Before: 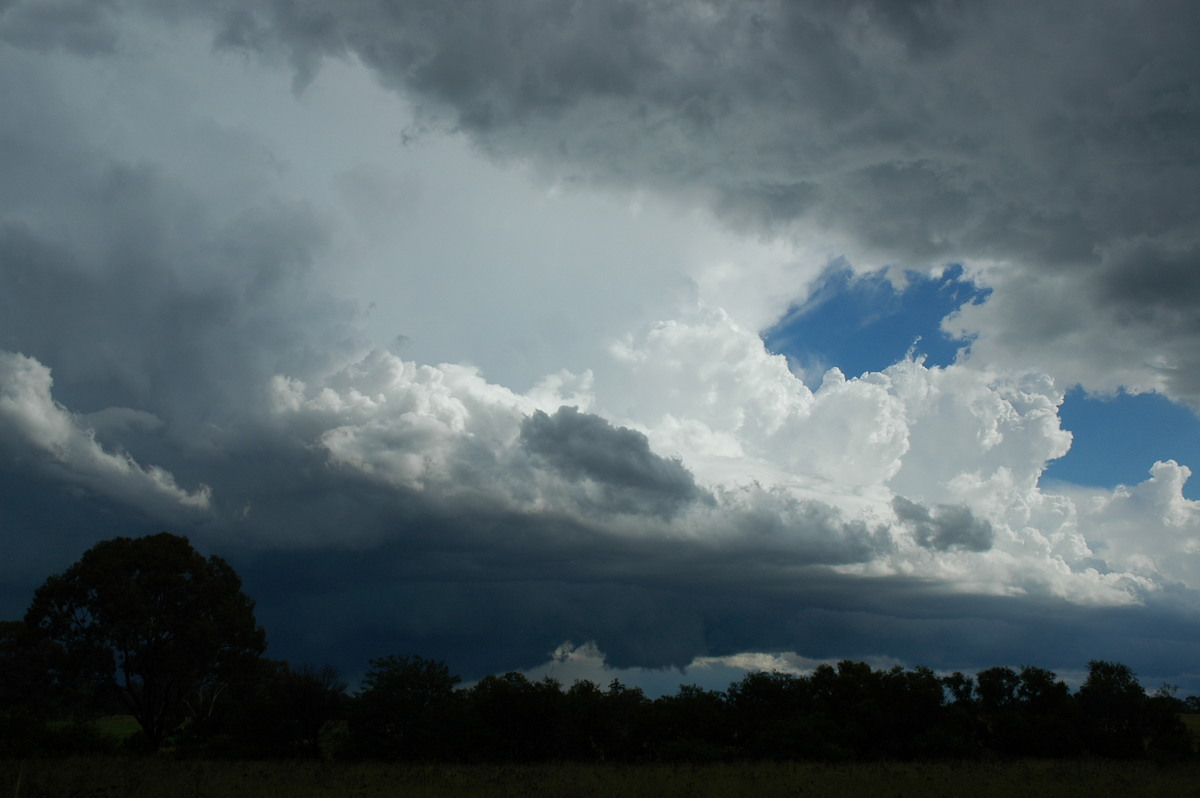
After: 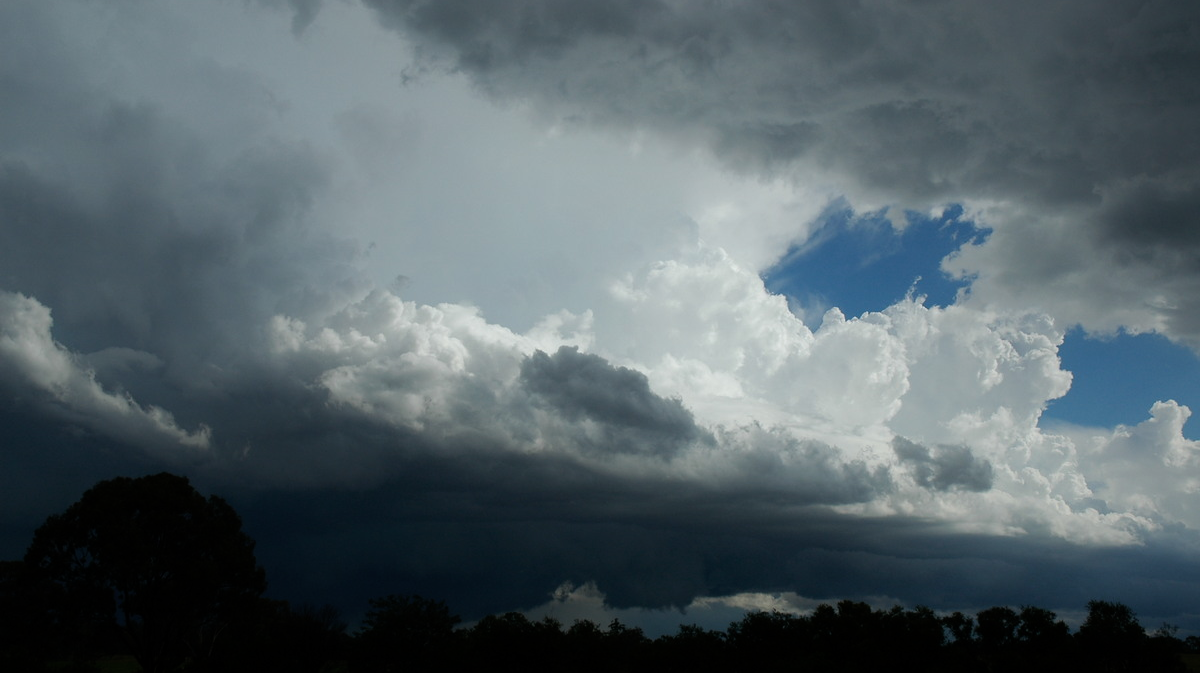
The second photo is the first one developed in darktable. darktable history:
crop: top 7.586%, bottom 7.969%
tone equalizer: -8 EV -0.711 EV, -7 EV -0.734 EV, -6 EV -0.568 EV, -5 EV -0.393 EV, -3 EV 0.401 EV, -2 EV 0.6 EV, -1 EV 0.684 EV, +0 EV 0.757 EV, smoothing 1
exposure: black level correction 0, exposure -0.744 EV, compensate exposure bias true, compensate highlight preservation false
